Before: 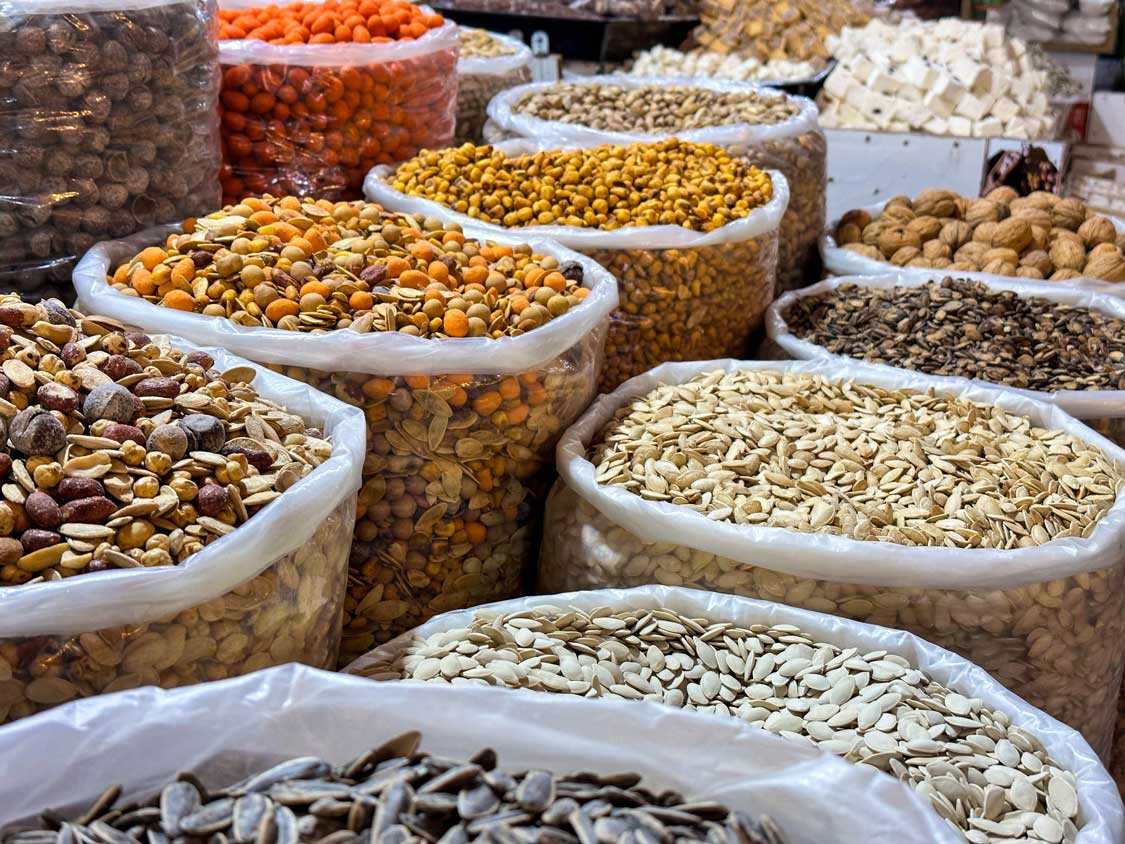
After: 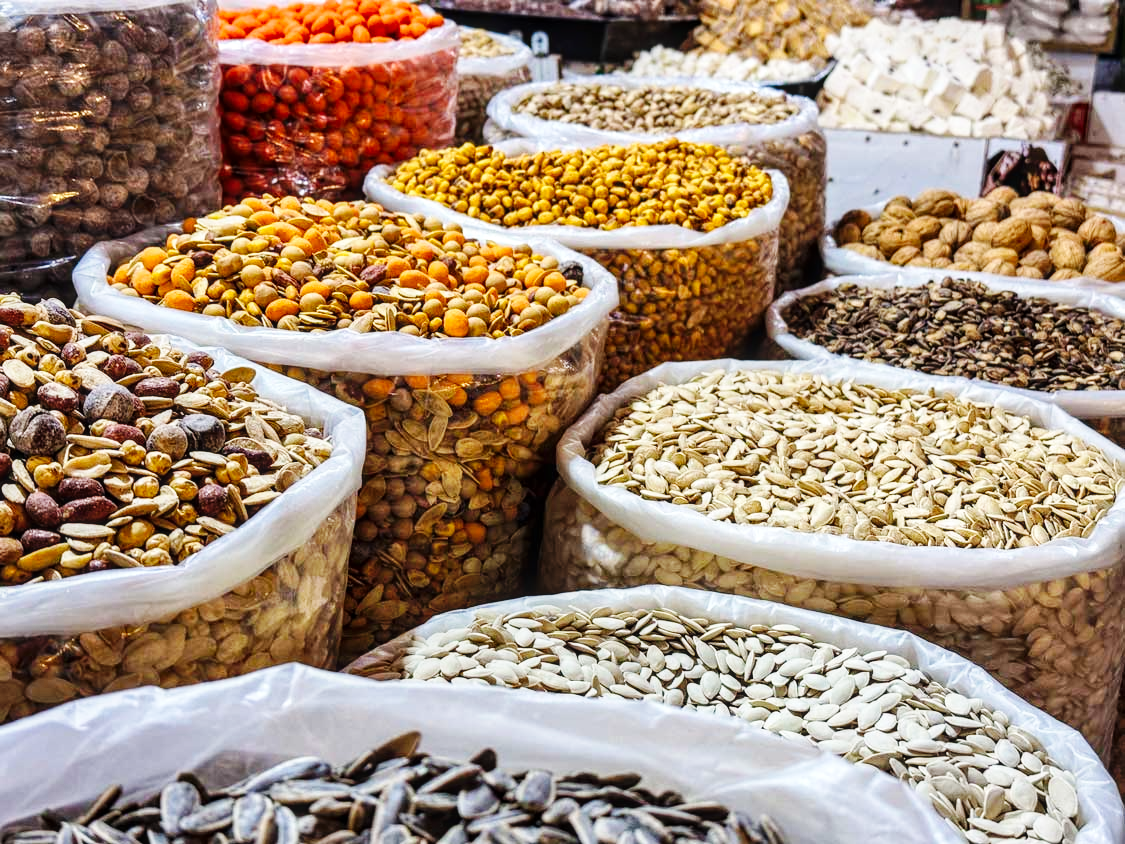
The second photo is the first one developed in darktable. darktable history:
local contrast: on, module defaults
base curve: curves: ch0 [(0, 0) (0.032, 0.025) (0.121, 0.166) (0.206, 0.329) (0.605, 0.79) (1, 1)], preserve colors none
